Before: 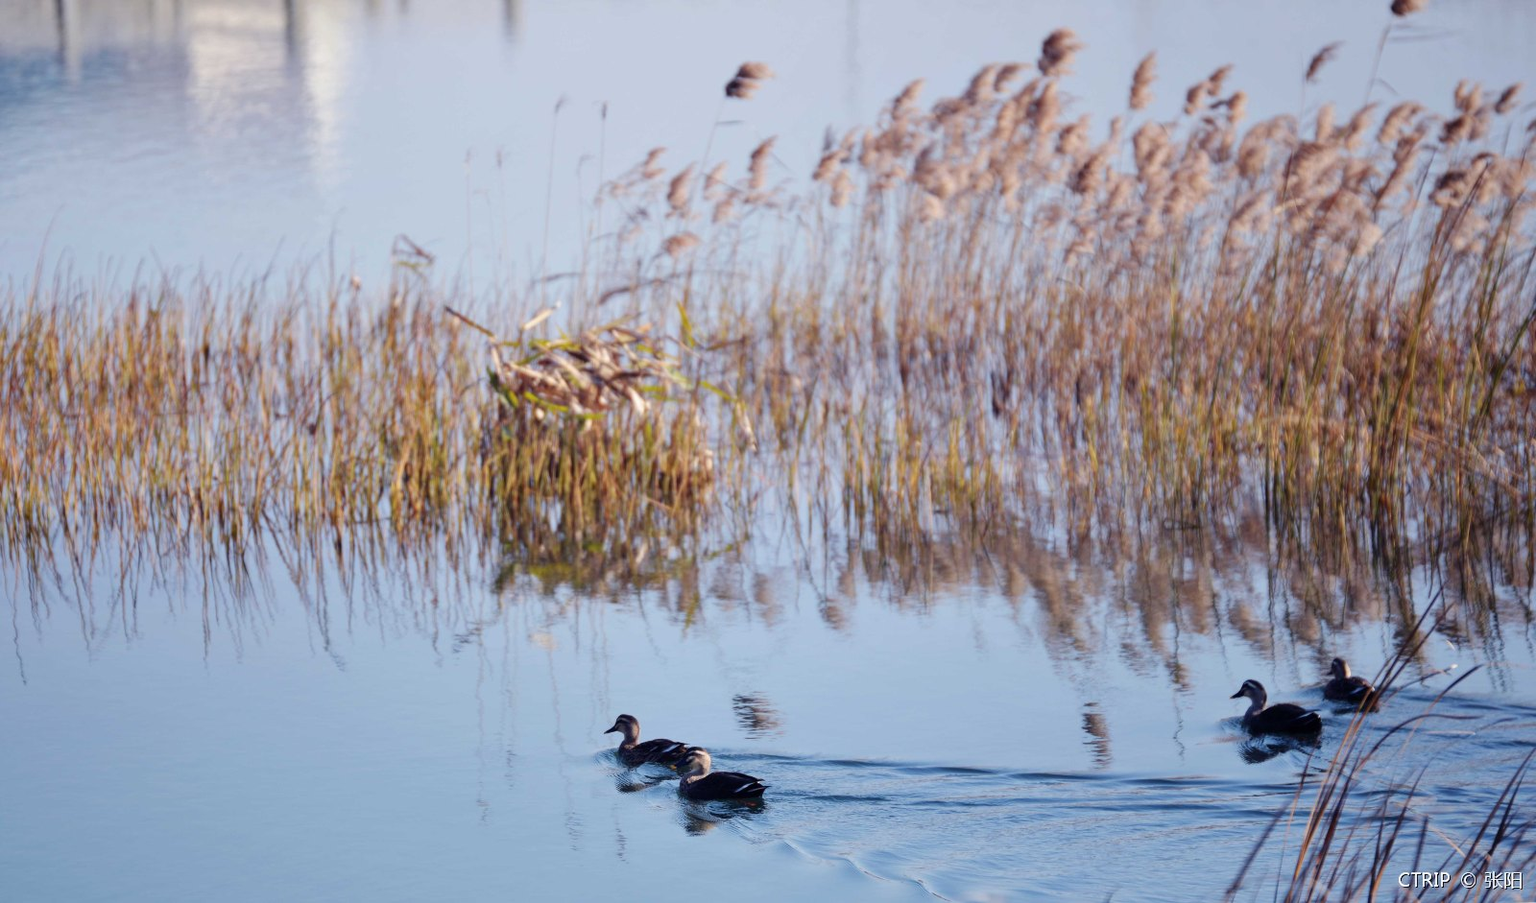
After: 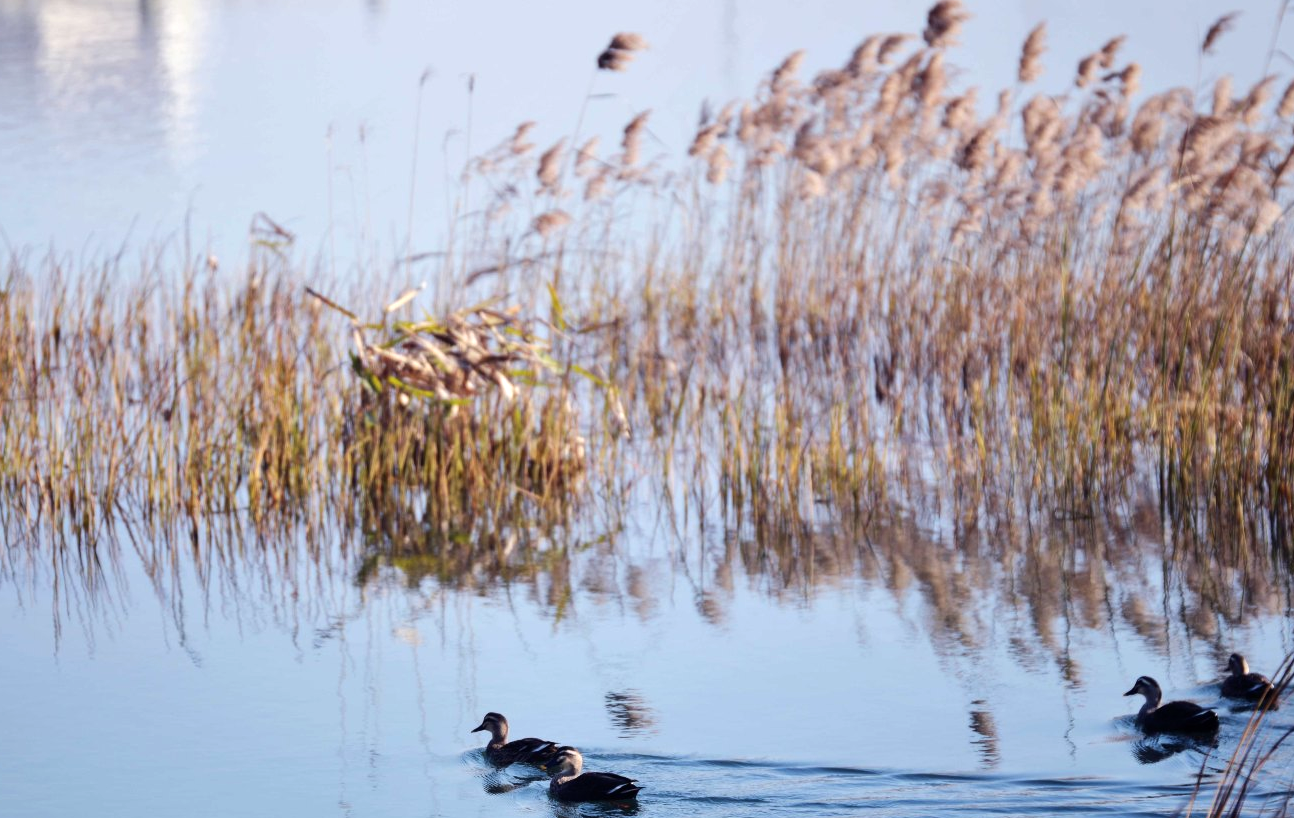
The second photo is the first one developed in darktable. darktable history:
crop: left 9.929%, top 3.475%, right 9.188%, bottom 9.529%
exposure: exposure -0.041 EV, compensate highlight preservation false
tone equalizer: -8 EV -0.417 EV, -7 EV -0.389 EV, -6 EV -0.333 EV, -5 EV -0.222 EV, -3 EV 0.222 EV, -2 EV 0.333 EV, -1 EV 0.389 EV, +0 EV 0.417 EV, edges refinement/feathering 500, mask exposure compensation -1.57 EV, preserve details no
